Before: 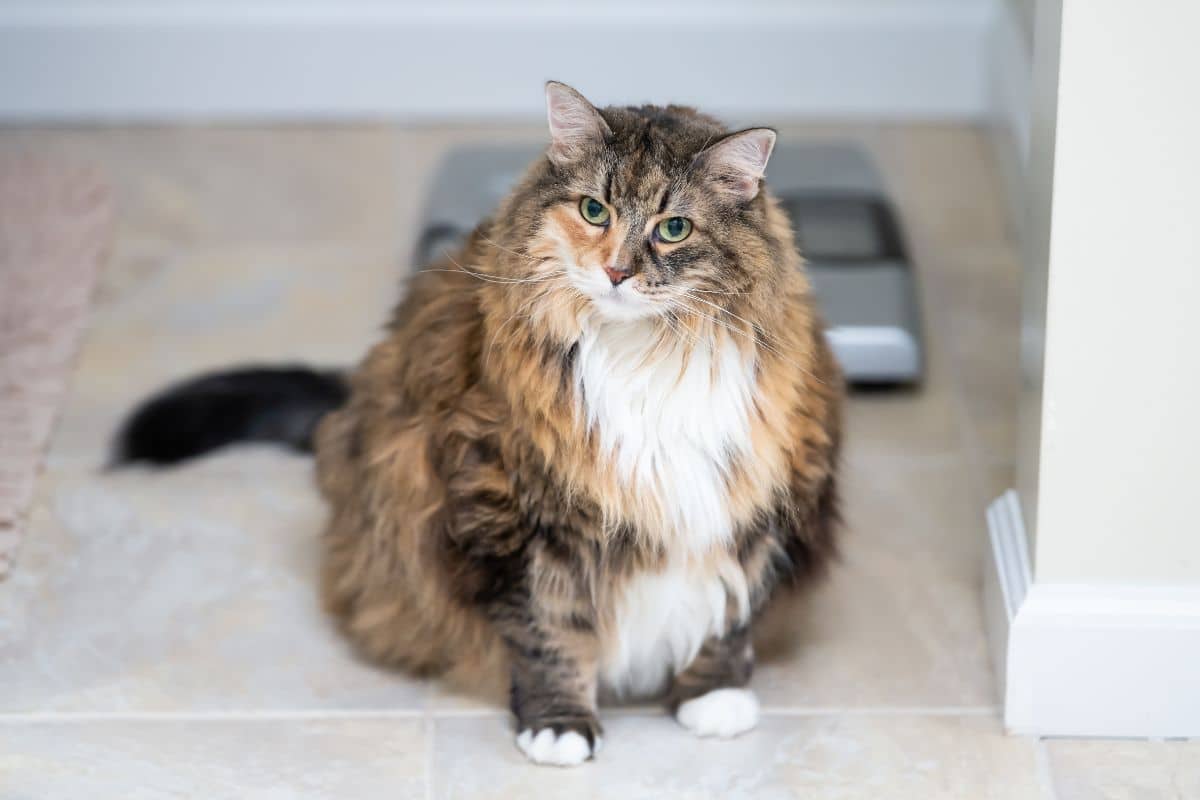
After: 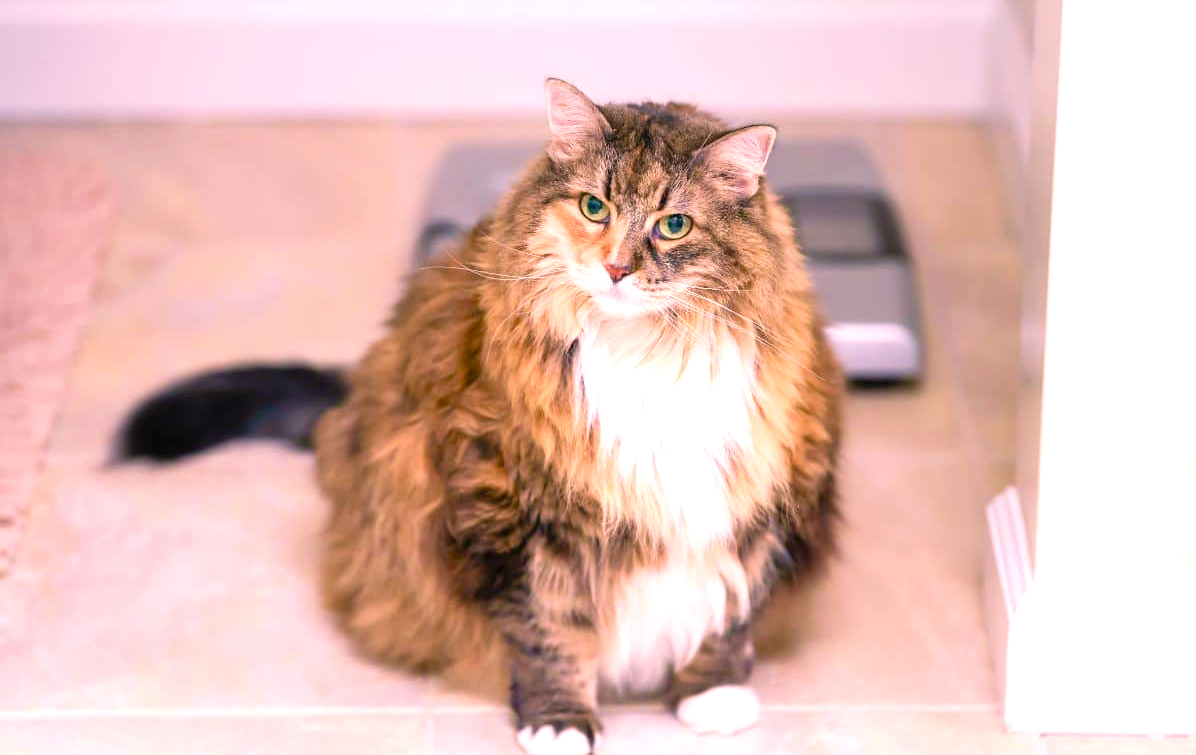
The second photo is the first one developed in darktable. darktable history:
crop: top 0.44%, right 0.256%, bottom 5.078%
velvia: on, module defaults
color correction: highlights a* 14.68, highlights b* 4.82
contrast brightness saturation: contrast 0.034, brightness 0.064, saturation 0.122
exposure: exposure 0.493 EV, compensate highlight preservation false
color balance rgb: highlights gain › chroma 0.914%, highlights gain › hue 27.83°, perceptual saturation grading › global saturation 20%, perceptual saturation grading › highlights -25.301%, perceptual saturation grading › shadows 49.821%
